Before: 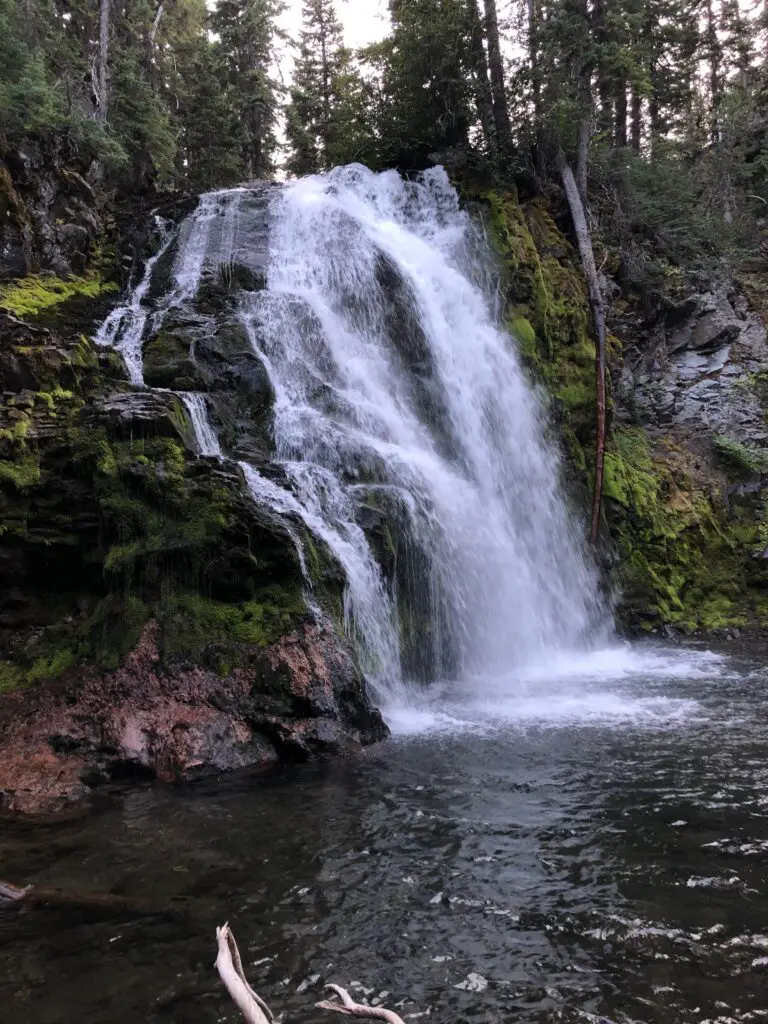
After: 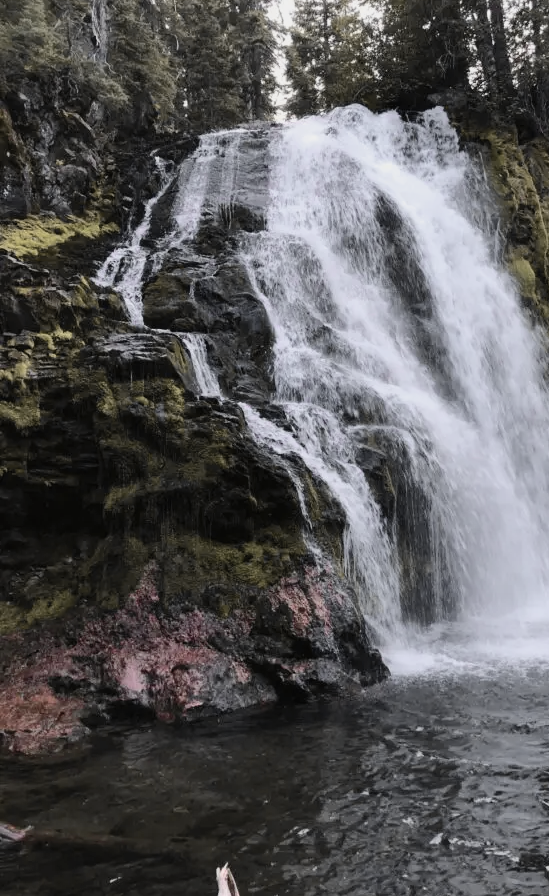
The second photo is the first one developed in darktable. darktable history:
crop: top 5.803%, right 27.864%, bottom 5.804%
tone curve: curves: ch0 [(0, 0.017) (0.239, 0.277) (0.508, 0.593) (0.826, 0.855) (1, 0.945)]; ch1 [(0, 0) (0.401, 0.42) (0.442, 0.47) (0.492, 0.498) (0.511, 0.504) (0.555, 0.586) (0.681, 0.739) (1, 1)]; ch2 [(0, 0) (0.411, 0.433) (0.5, 0.504) (0.545, 0.574) (1, 1)], color space Lab, independent channels, preserve colors none
color zones: curves: ch1 [(0, 0.292) (0.001, 0.292) (0.2, 0.264) (0.4, 0.248) (0.6, 0.248) (0.8, 0.264) (0.999, 0.292) (1, 0.292)]
